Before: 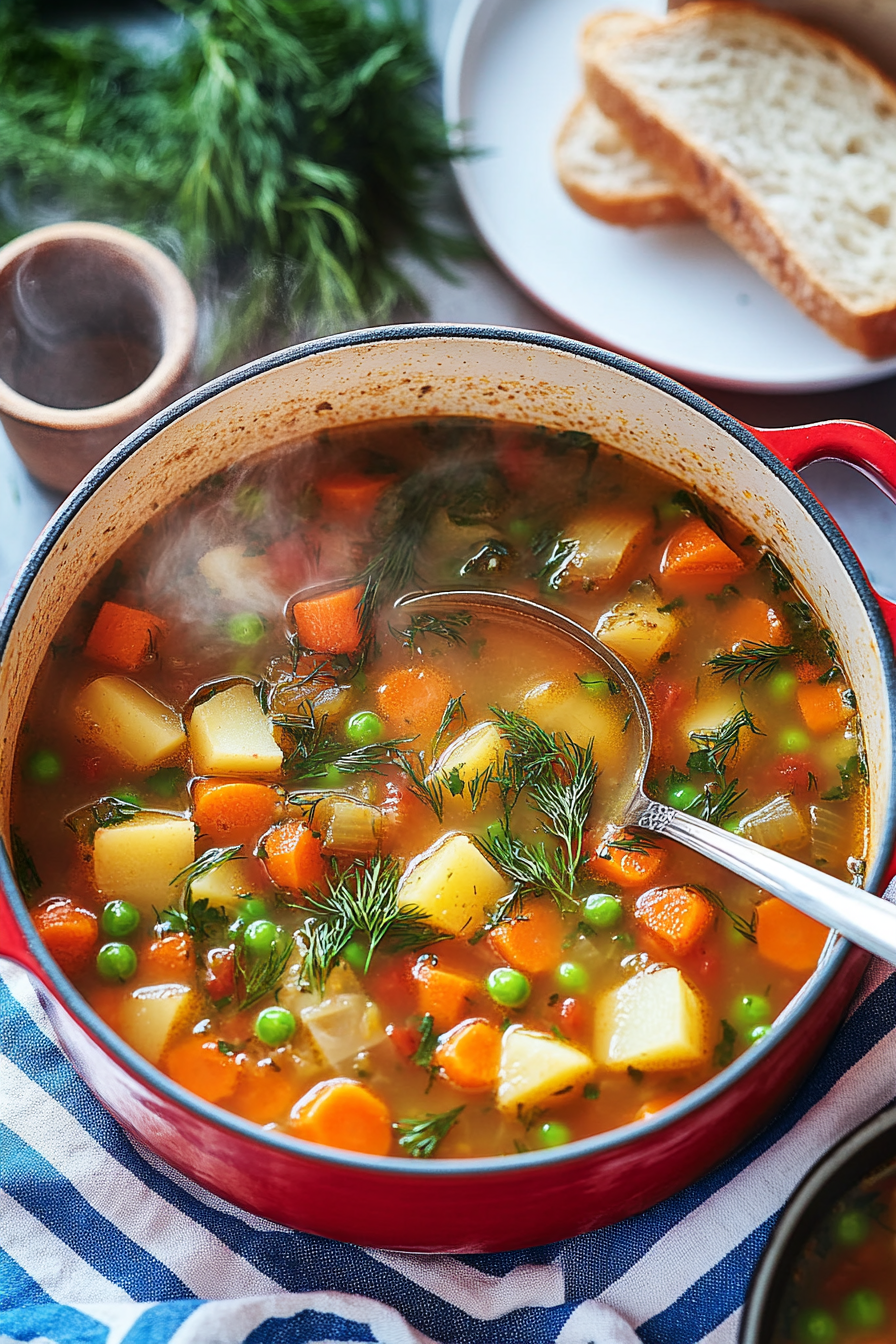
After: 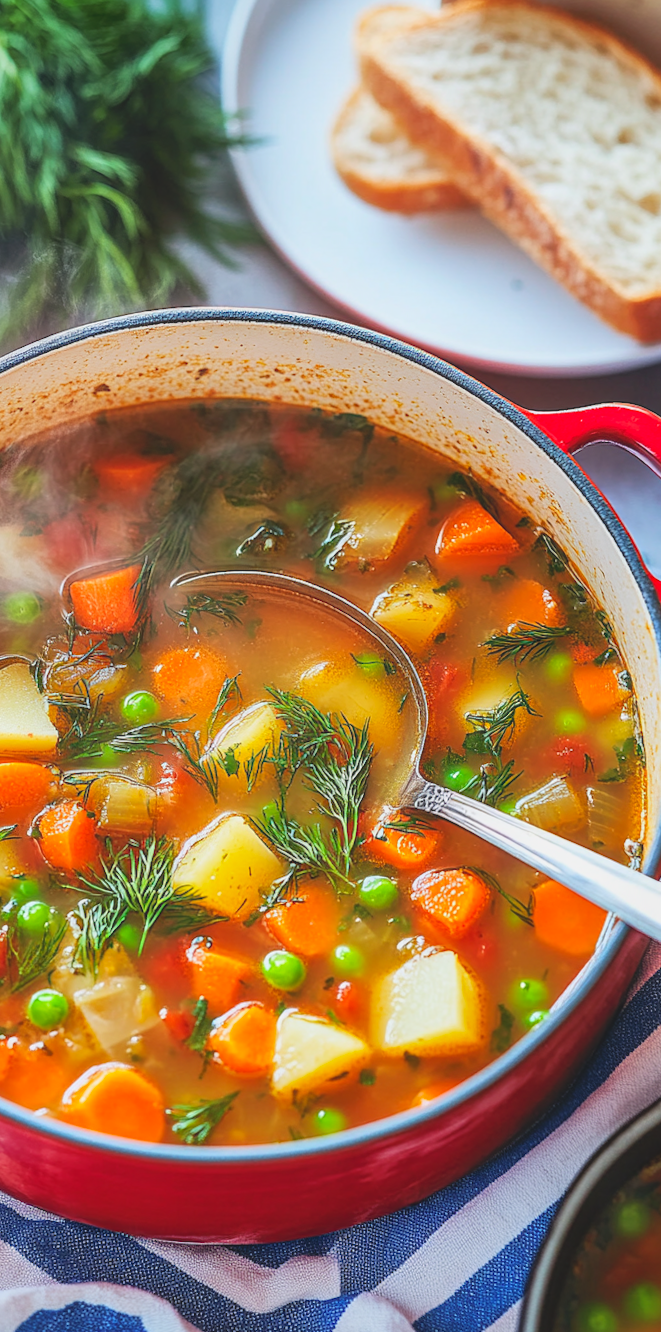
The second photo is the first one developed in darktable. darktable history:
crop and rotate: left 24.6%
rotate and perspective: rotation 0.226°, lens shift (vertical) -0.042, crop left 0.023, crop right 0.982, crop top 0.006, crop bottom 0.994
contrast brightness saturation: brightness 0.09, saturation 0.19
local contrast: highlights 48%, shadows 0%, detail 100%
